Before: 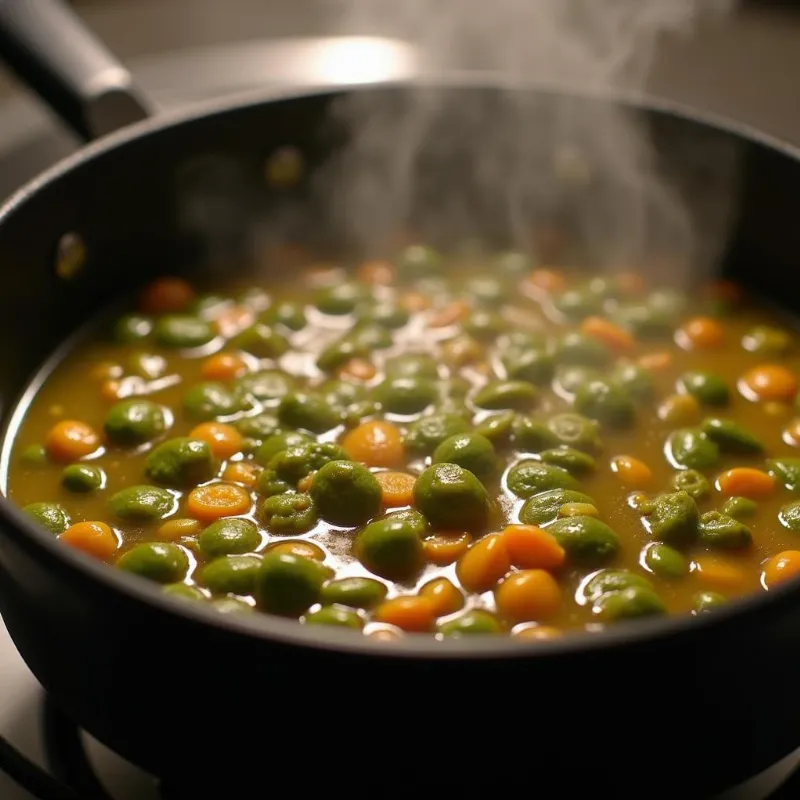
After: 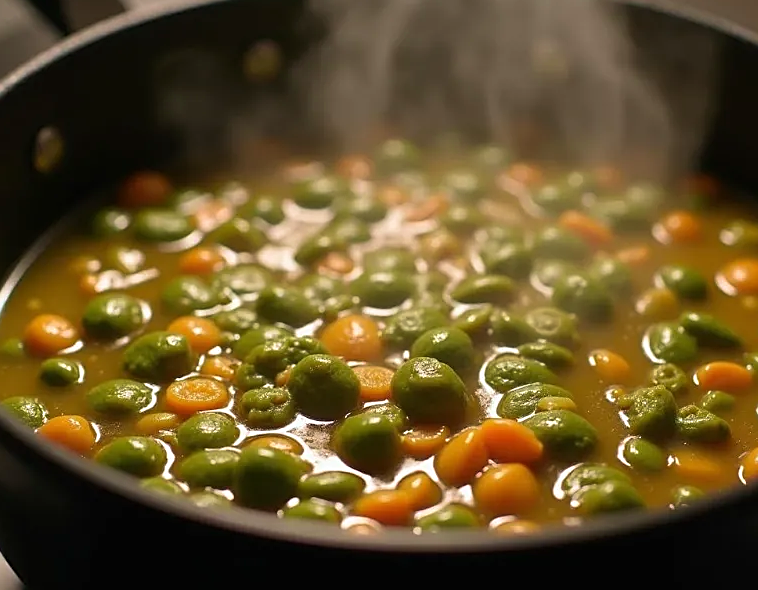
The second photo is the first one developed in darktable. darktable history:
crop and rotate: left 2.956%, top 13.379%, right 2.205%, bottom 12.855%
sharpen: on, module defaults
velvia: on, module defaults
